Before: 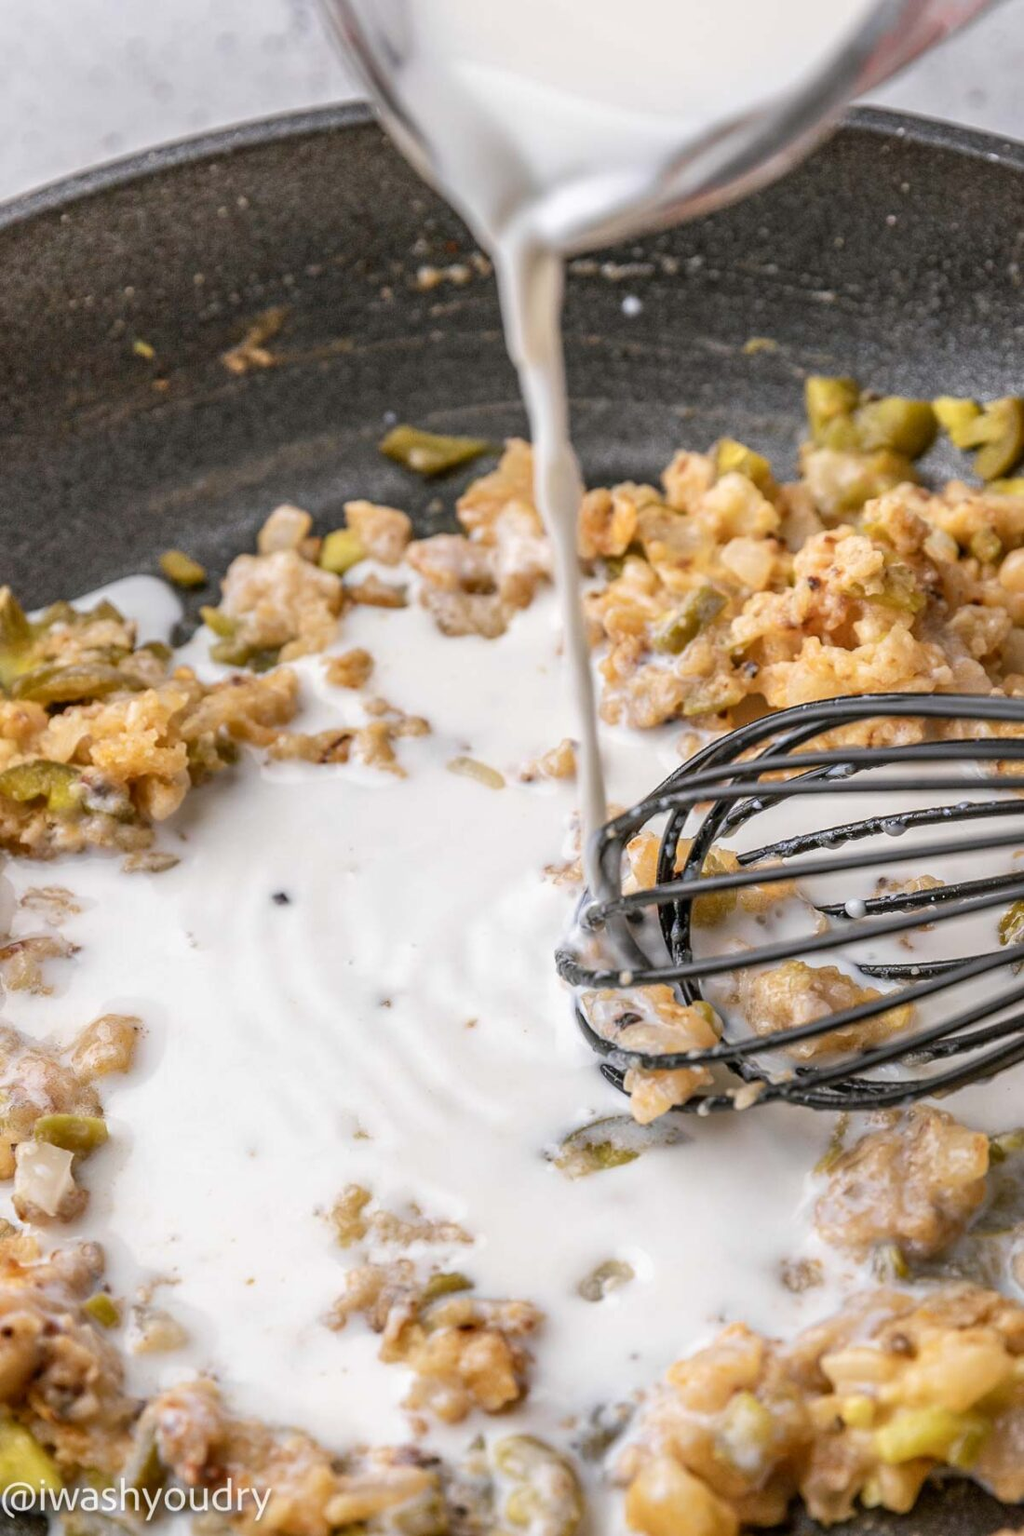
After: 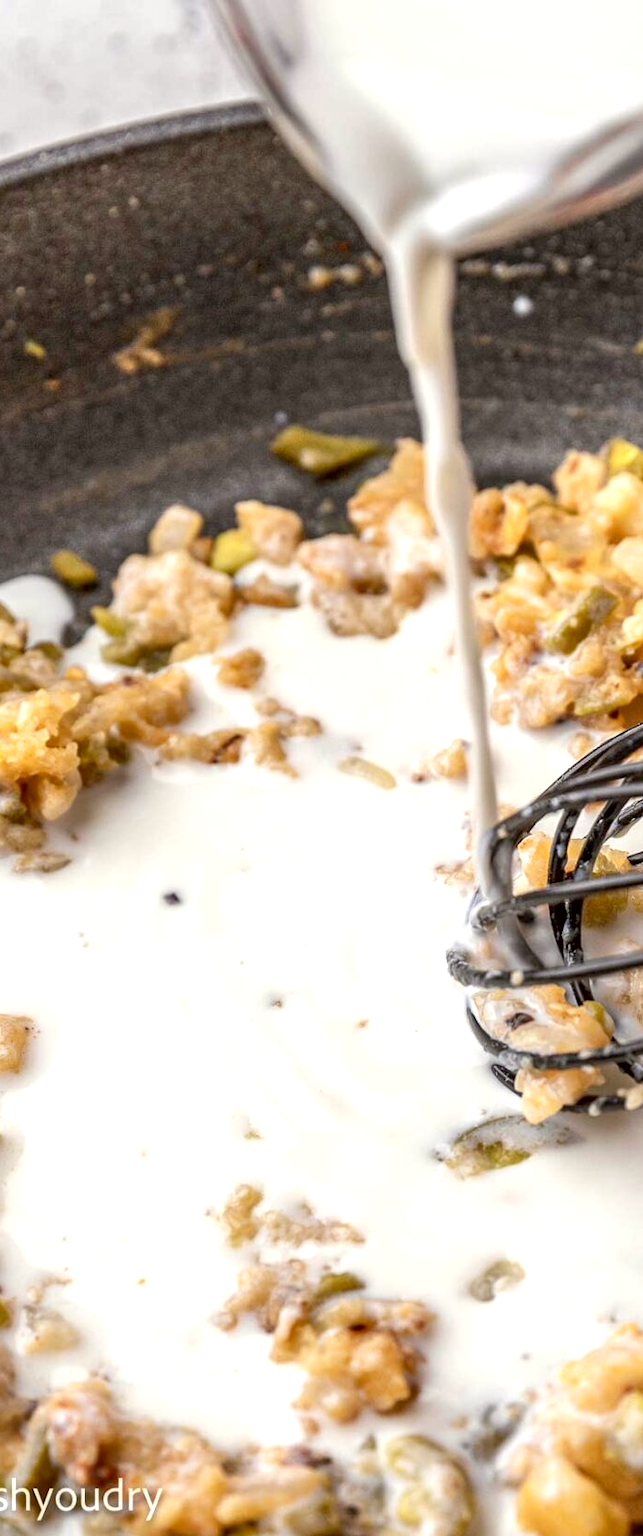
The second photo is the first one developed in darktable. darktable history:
exposure: black level correction 0.005, exposure 0.417 EV, compensate highlight preservation false
contrast brightness saturation: contrast 0.03, brightness -0.04
color correction: highlights a* -0.95, highlights b* 4.5, shadows a* 3.55
crop: left 10.644%, right 26.528%
